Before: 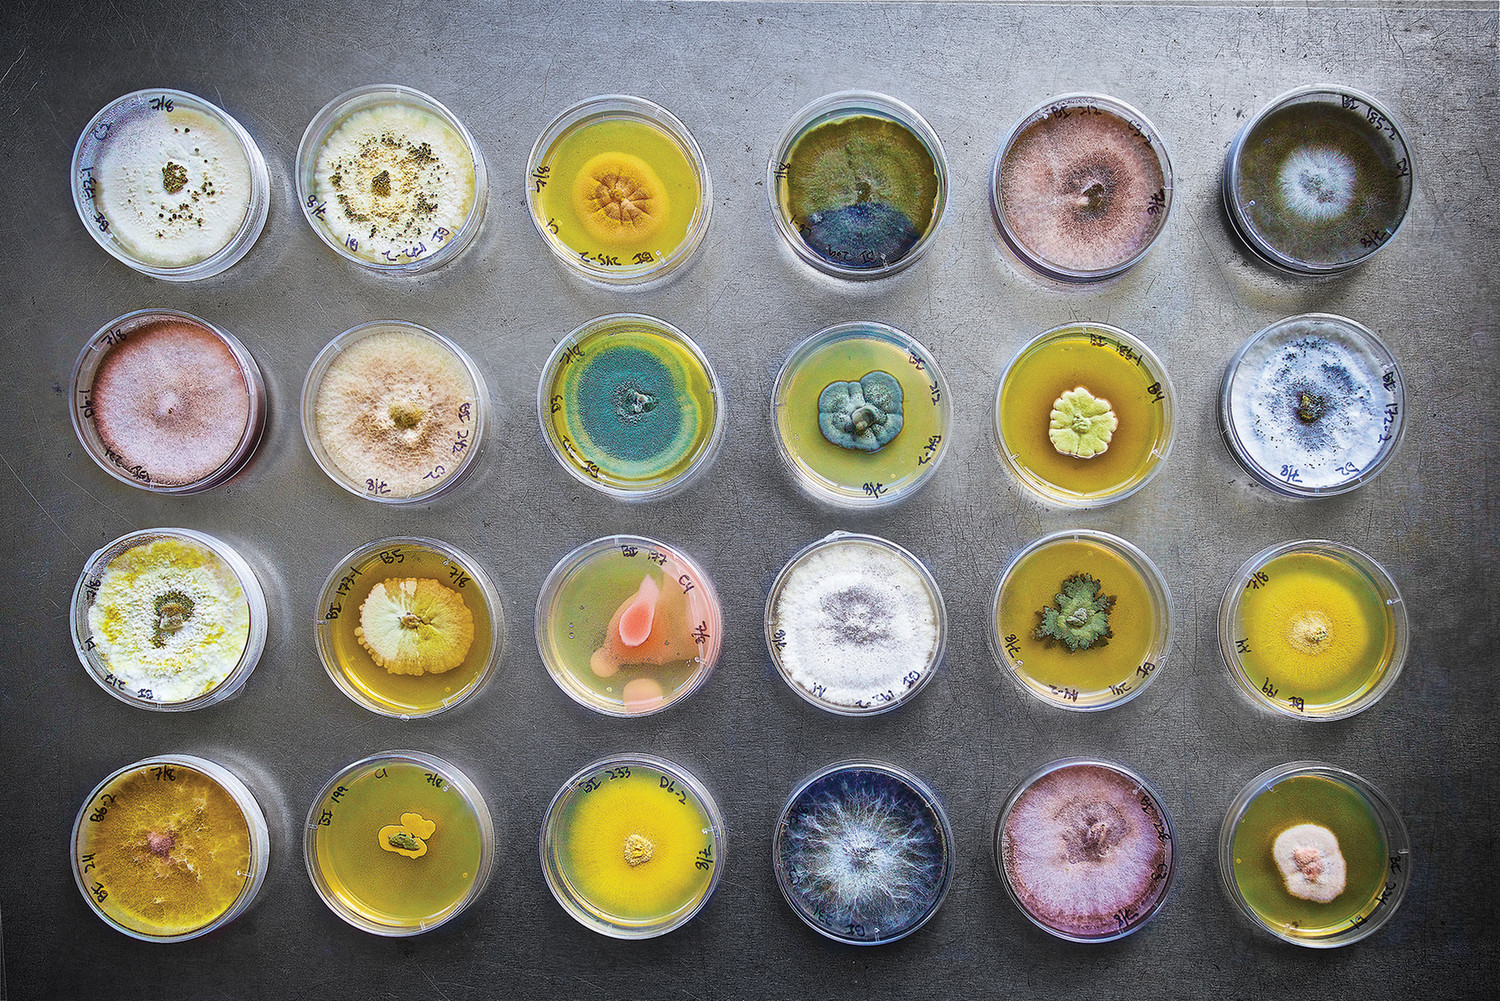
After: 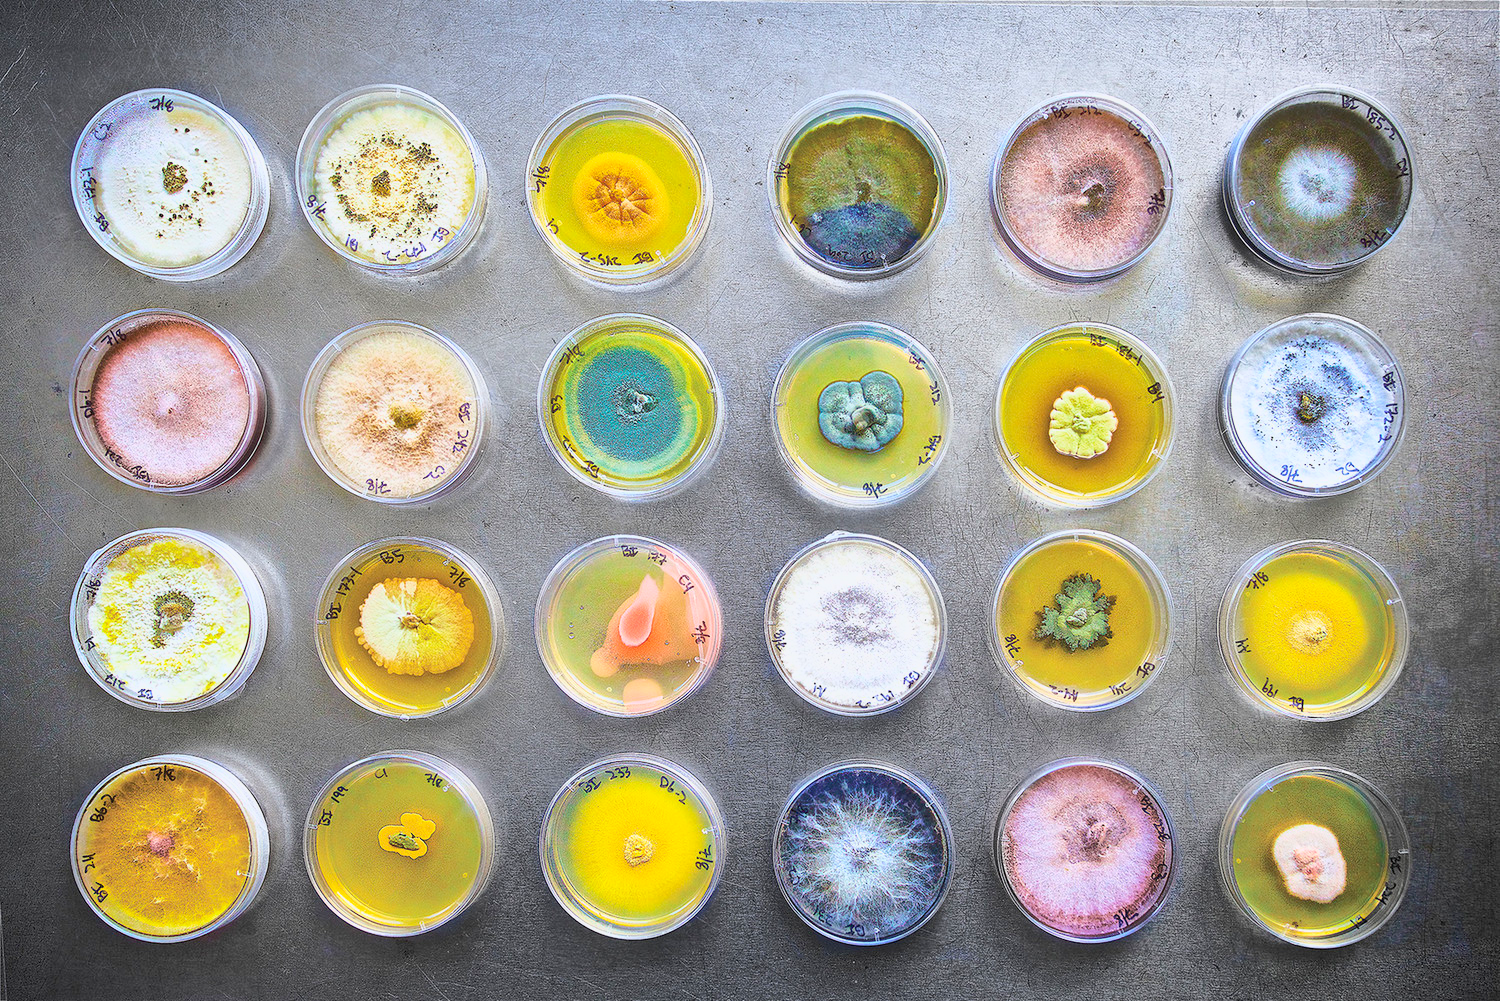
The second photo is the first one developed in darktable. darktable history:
shadows and highlights: on, module defaults
base curve: curves: ch0 [(0, 0) (0.025, 0.046) (0.112, 0.277) (0.467, 0.74) (0.814, 0.929) (1, 0.942)]
